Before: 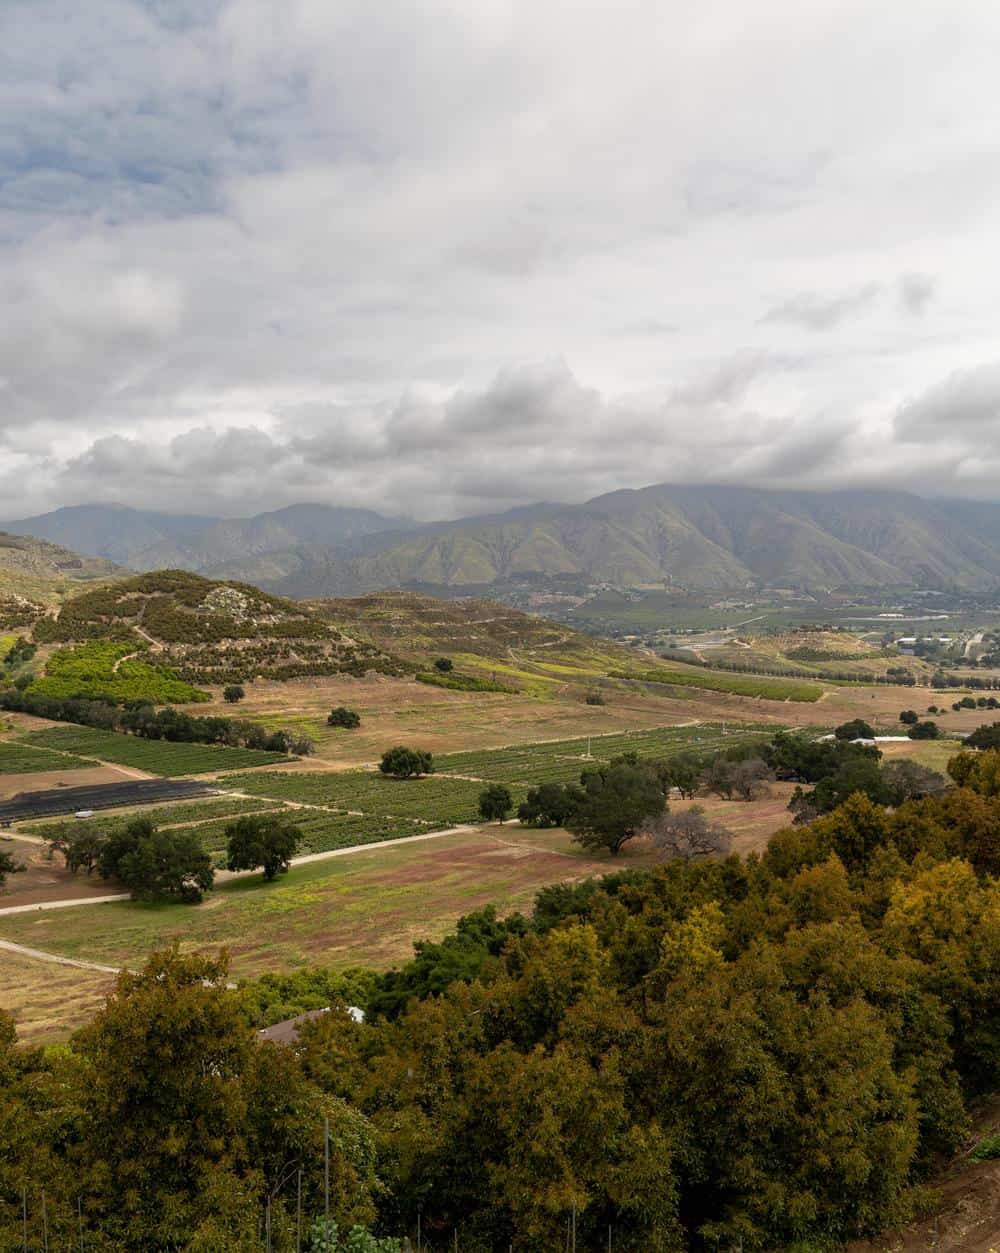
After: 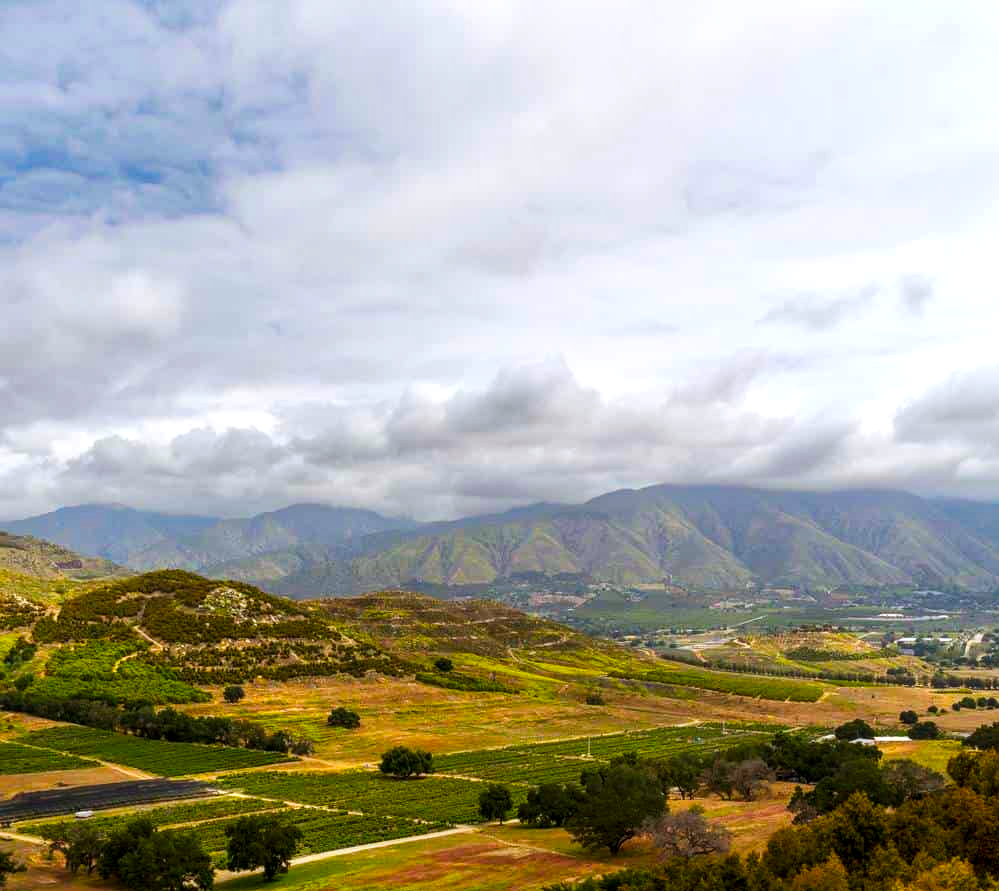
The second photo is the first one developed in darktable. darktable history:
tone curve: curves: ch0 [(0, 0) (0.227, 0.17) (0.766, 0.774) (1, 1)]; ch1 [(0, 0) (0.114, 0.127) (0.437, 0.452) (0.498, 0.495) (0.579, 0.602) (1, 1)]; ch2 [(0, 0) (0.233, 0.259) (0.493, 0.492) (0.568, 0.596) (1, 1)], preserve colors none
local contrast: on, module defaults
crop: right 0.001%, bottom 28.88%
color balance rgb: power › luminance 3.288%, power › hue 231.95°, highlights gain › luminance 16.939%, highlights gain › chroma 2.868%, highlights gain › hue 260.46°, perceptual saturation grading › global saturation 31.222%, global vibrance 42.977%
